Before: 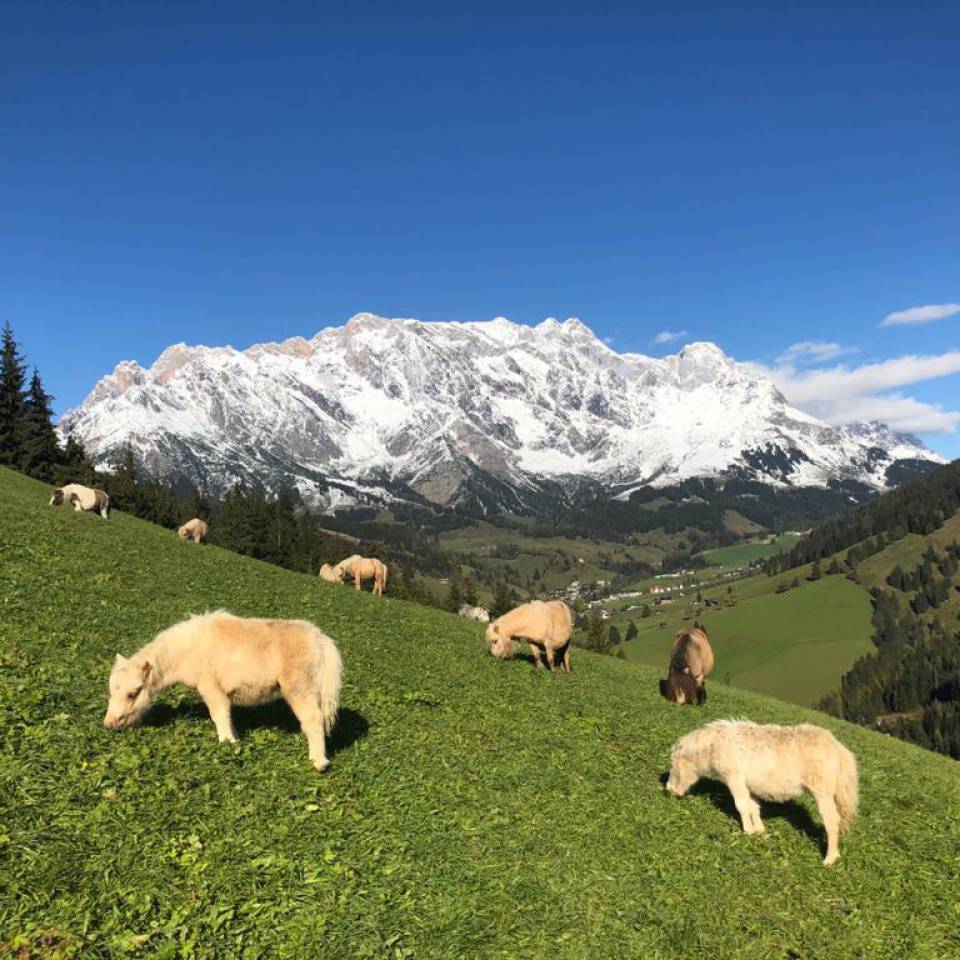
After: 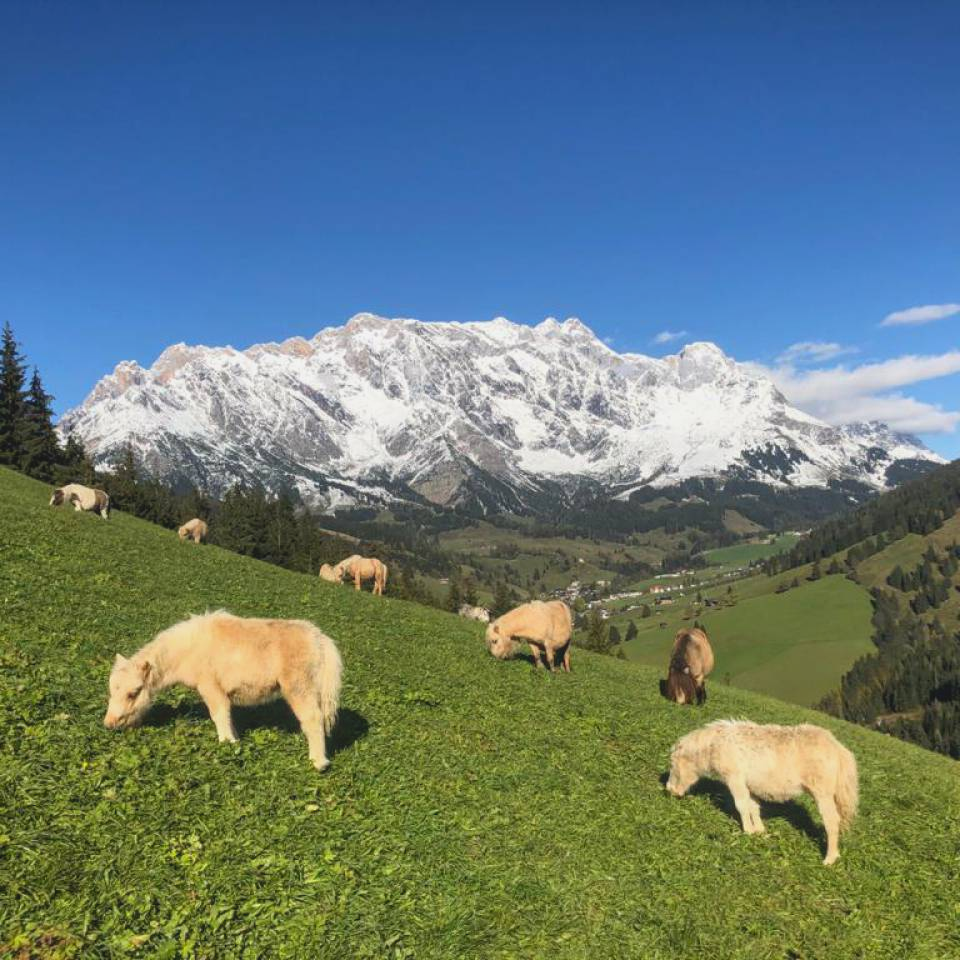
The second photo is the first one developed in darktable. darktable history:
local contrast: highlights 47%, shadows 1%, detail 101%
